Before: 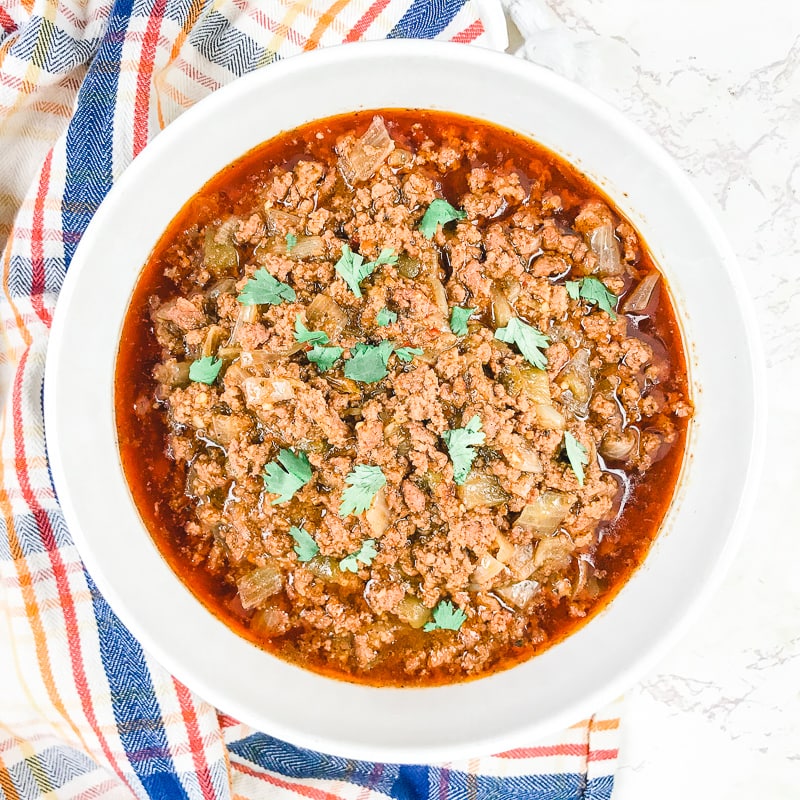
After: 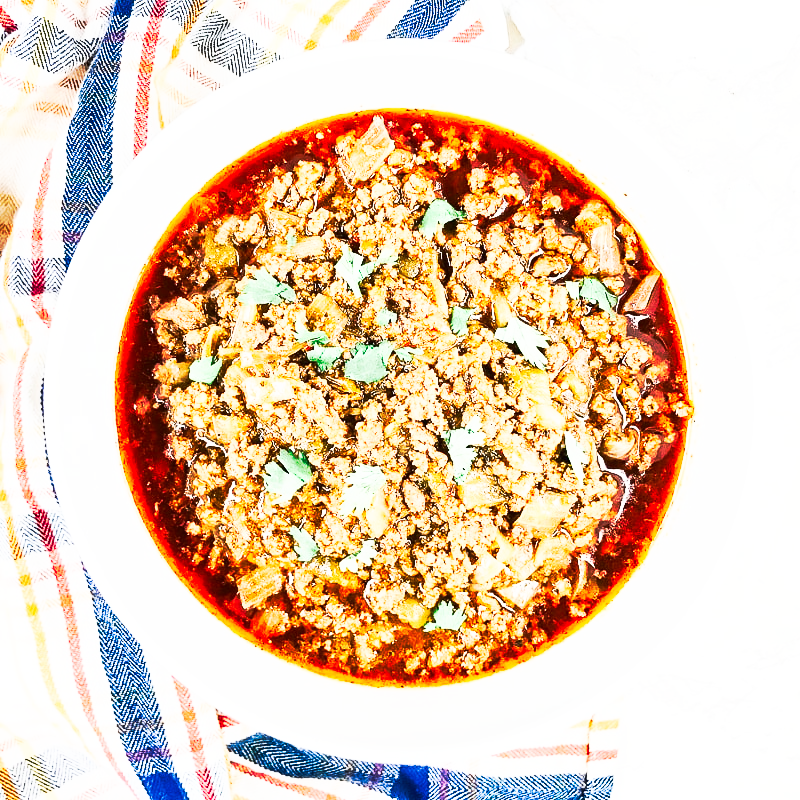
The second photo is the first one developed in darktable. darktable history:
tone curve: curves: ch0 [(0, 0) (0.003, 0.003) (0.011, 0.008) (0.025, 0.018) (0.044, 0.04) (0.069, 0.062) (0.1, 0.09) (0.136, 0.121) (0.177, 0.158) (0.224, 0.197) (0.277, 0.255) (0.335, 0.314) (0.399, 0.391) (0.468, 0.496) (0.543, 0.683) (0.623, 0.801) (0.709, 0.883) (0.801, 0.94) (0.898, 0.984) (1, 1)], preserve colors none
contrast brightness saturation: contrast 0.28
